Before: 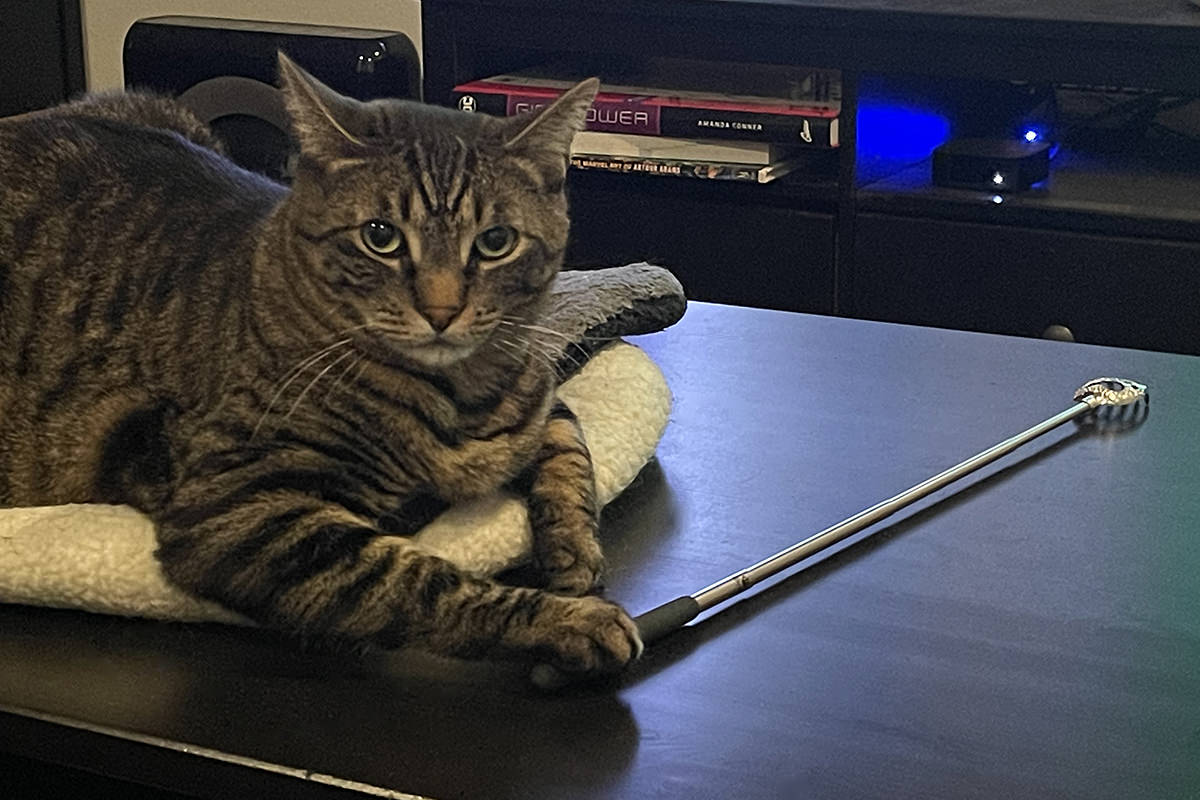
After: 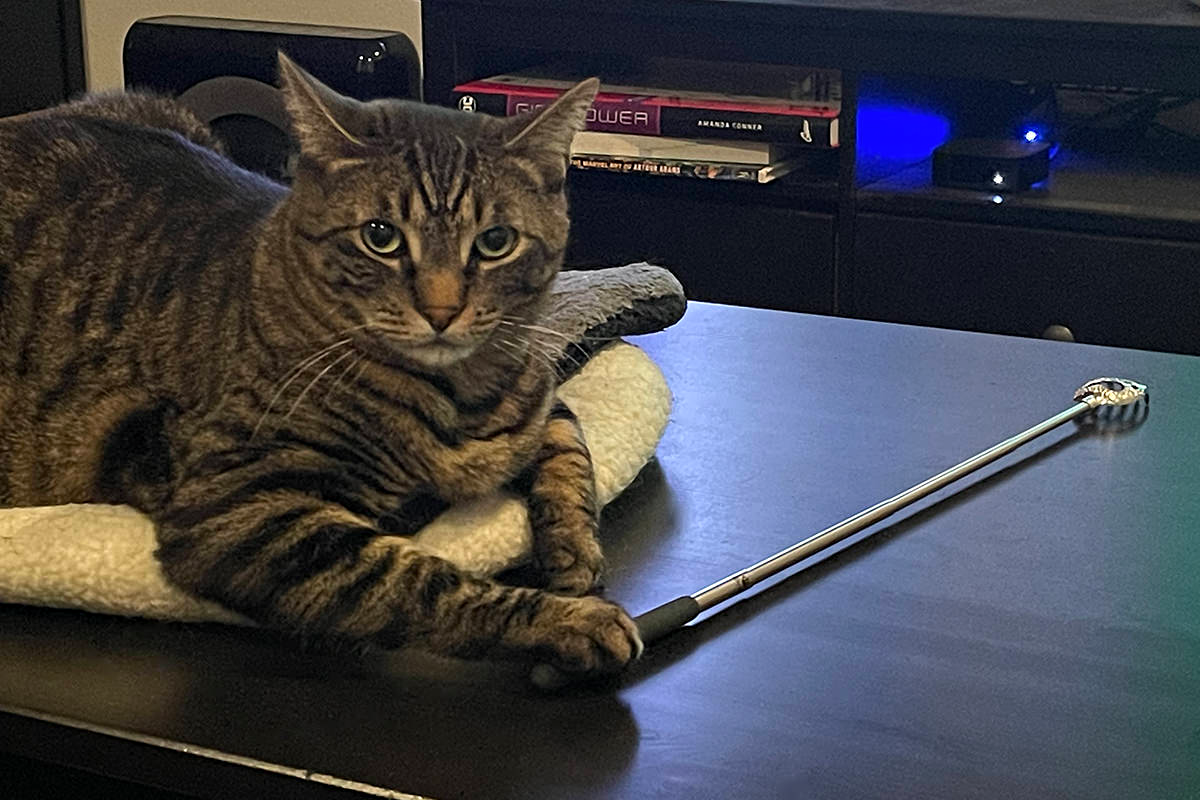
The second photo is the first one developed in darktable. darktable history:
contrast equalizer: octaves 7, y [[0.6 ×6], [0.55 ×6], [0 ×6], [0 ×6], [0 ×6]], mix 0.15
